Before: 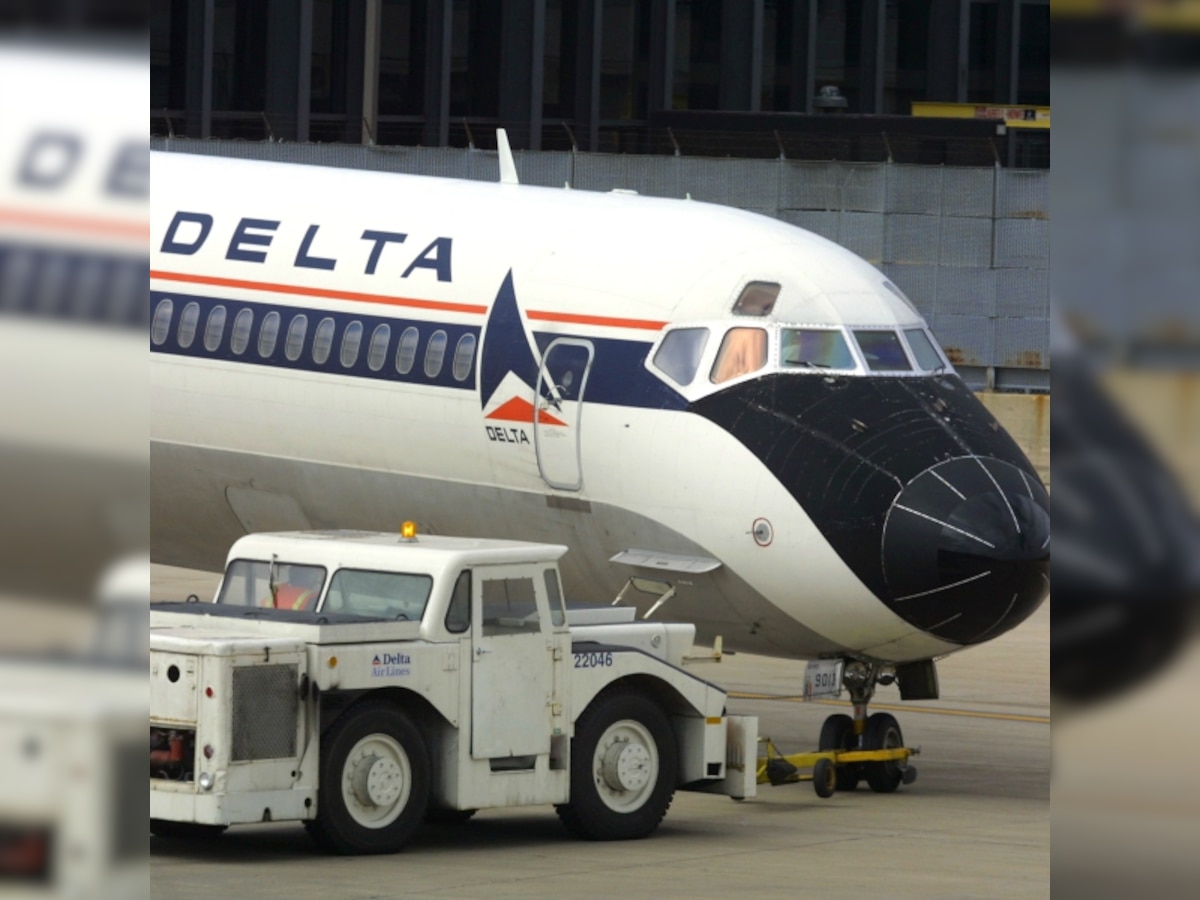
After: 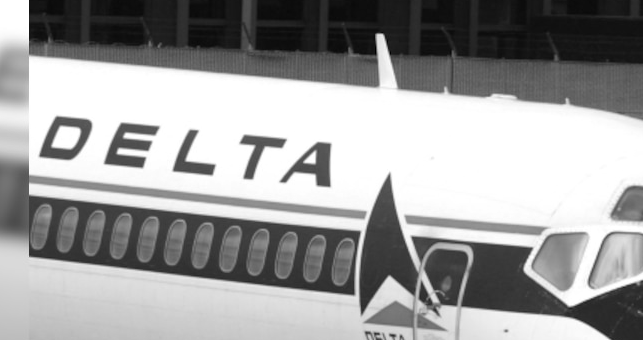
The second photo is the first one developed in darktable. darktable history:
white balance: red 1.004, blue 1.024
crop: left 10.121%, top 10.631%, right 36.218%, bottom 51.526%
monochrome: on, module defaults
